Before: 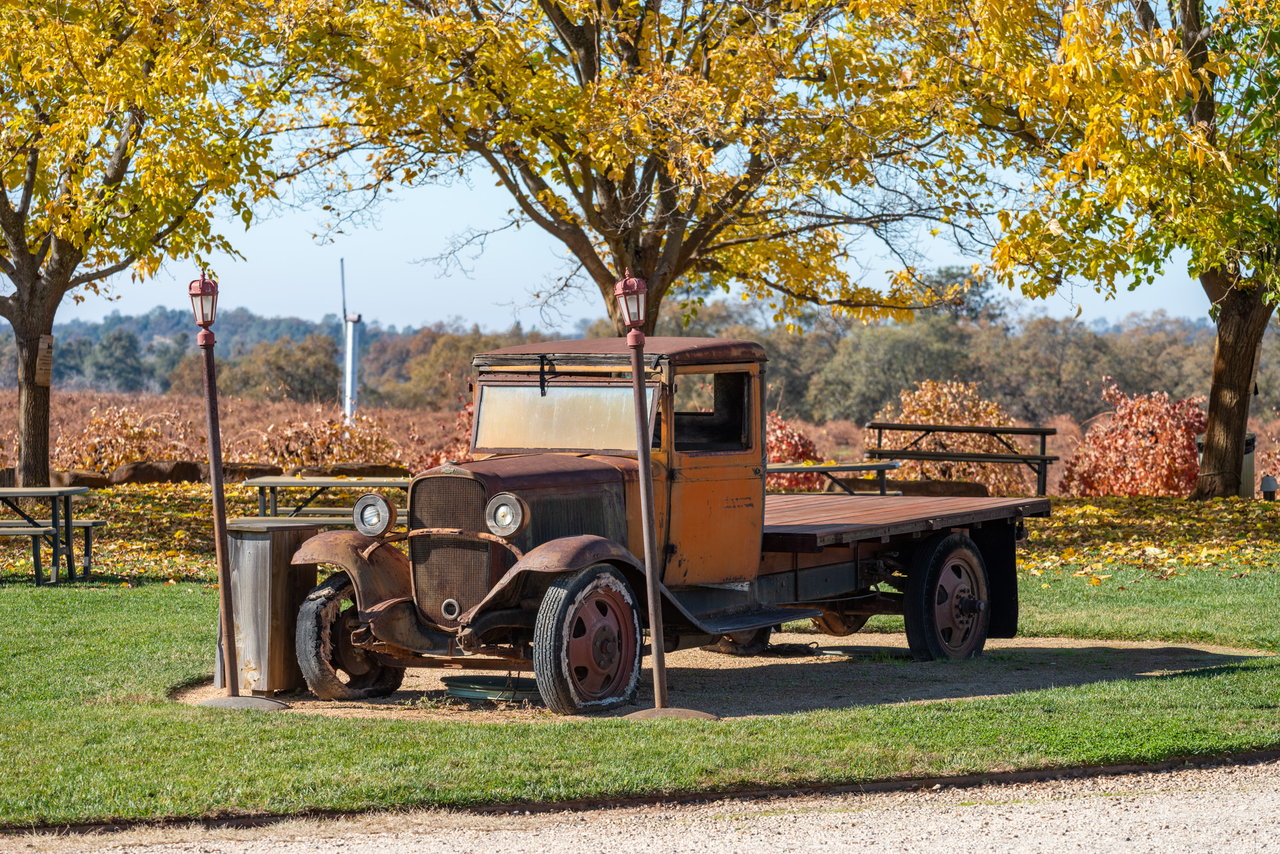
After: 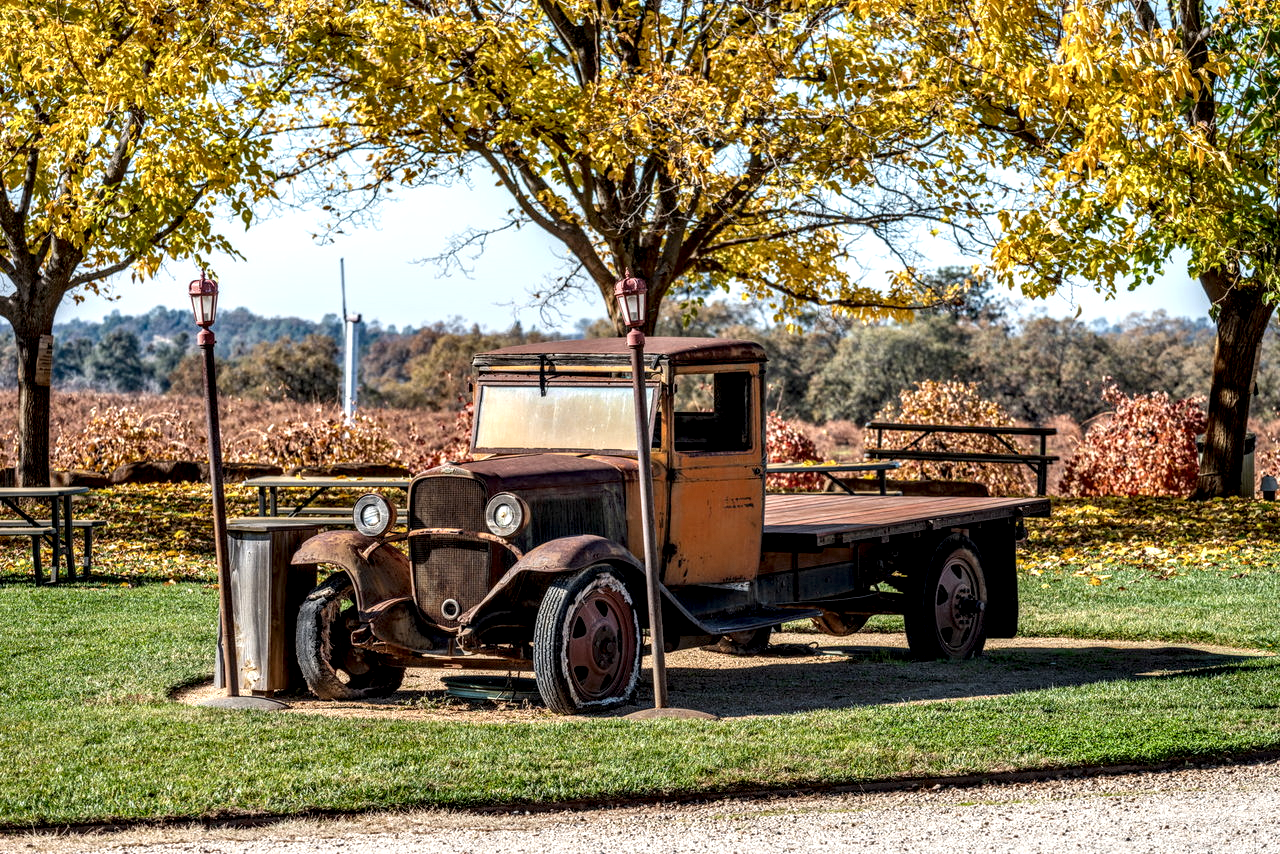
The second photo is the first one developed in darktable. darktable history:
local contrast: highlights 22%, detail 195%
